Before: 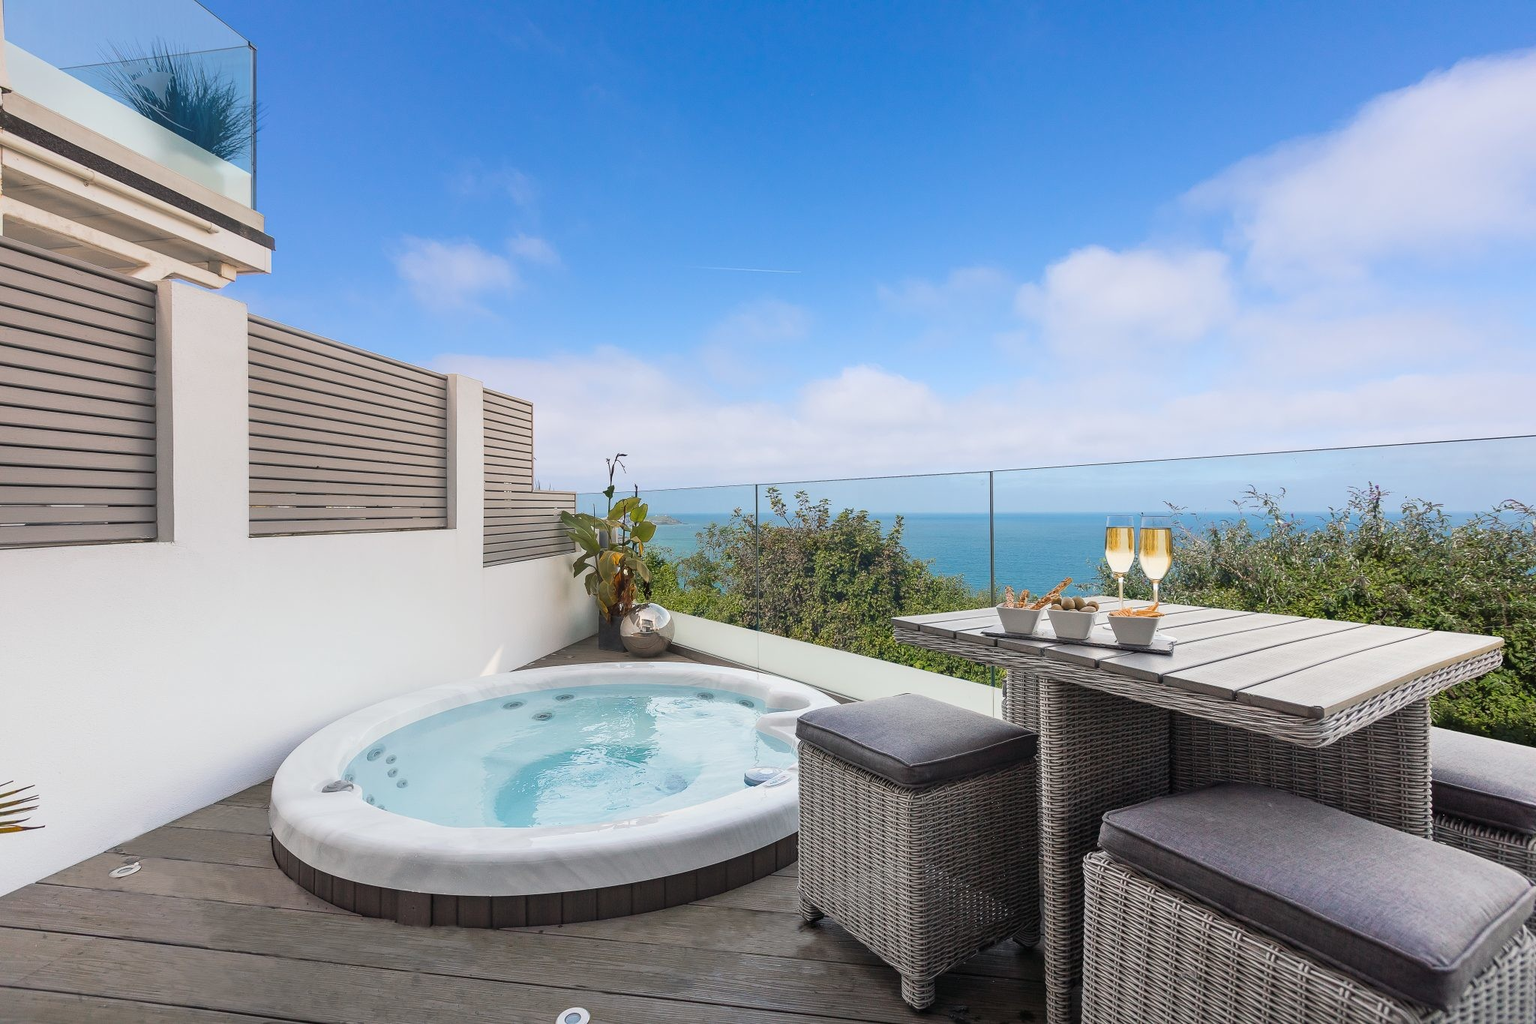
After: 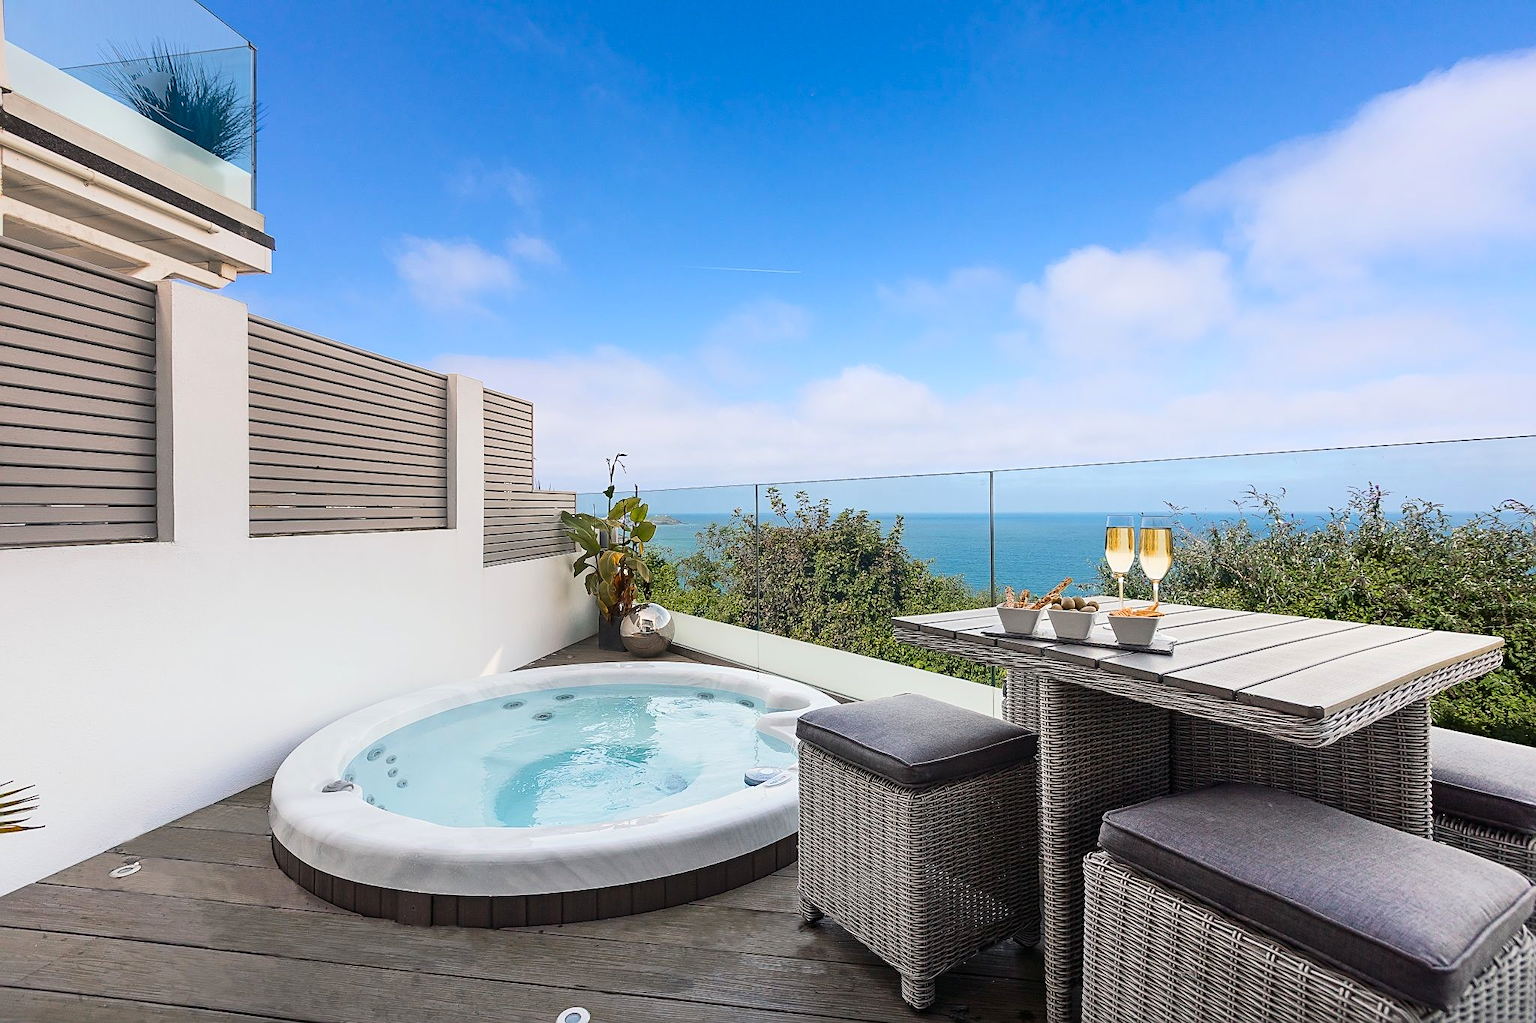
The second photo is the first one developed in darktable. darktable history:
sharpen: on, module defaults
contrast brightness saturation: contrast 0.15, brightness -0.01, saturation 0.1
